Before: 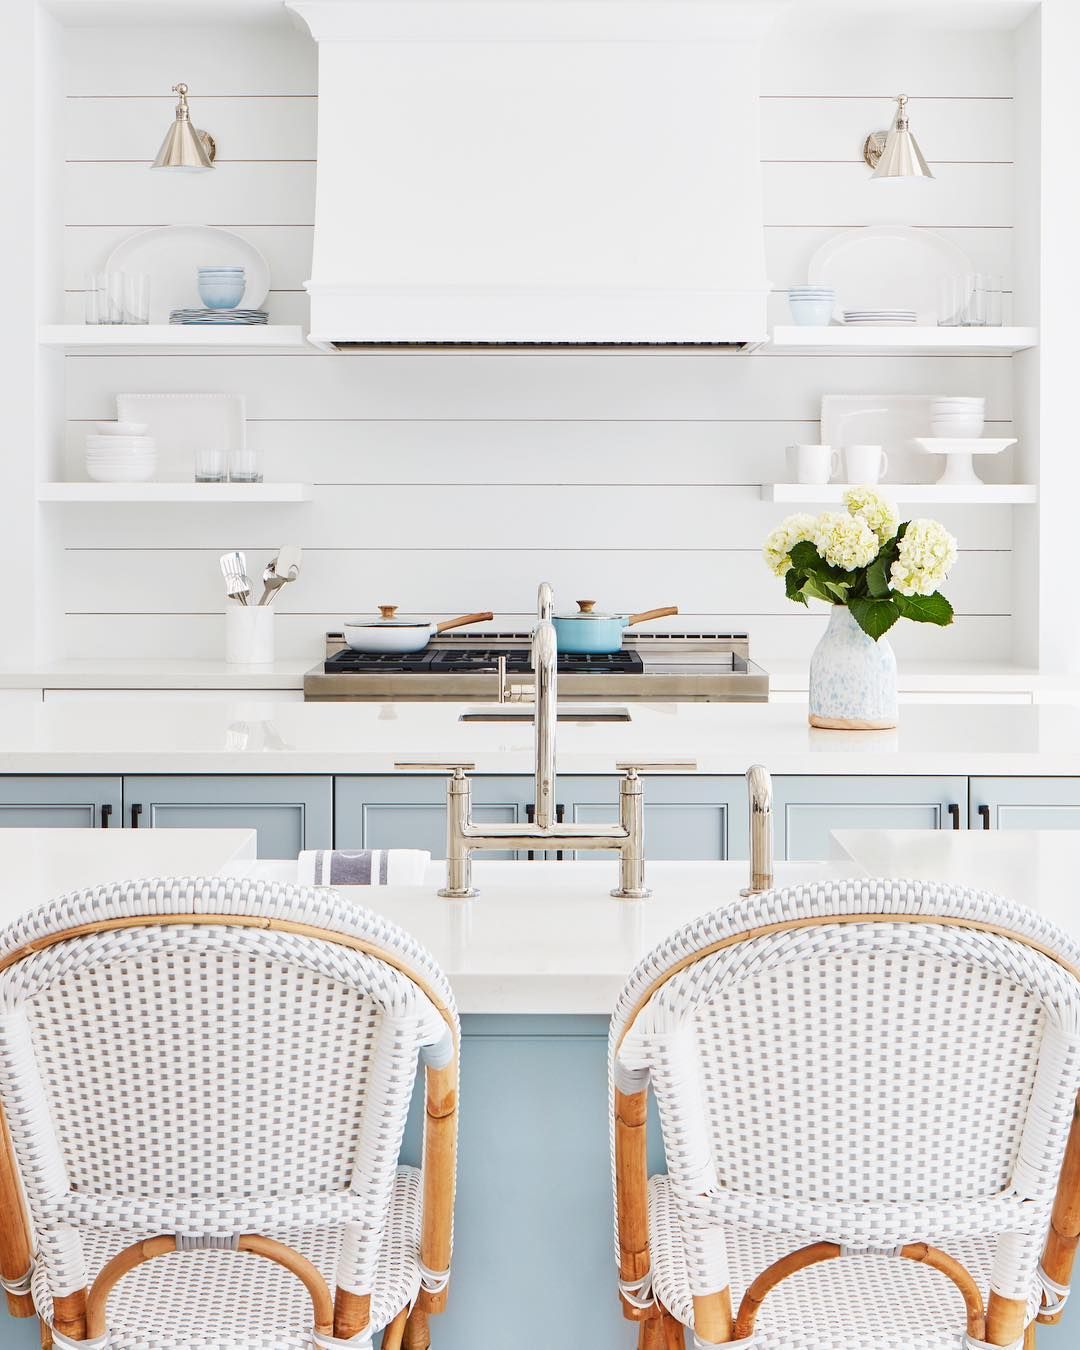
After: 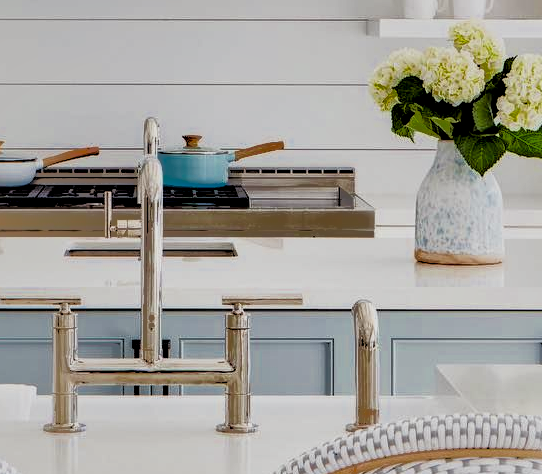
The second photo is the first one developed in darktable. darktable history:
crop: left 36.561%, top 34.456%, right 13.202%, bottom 30.397%
filmic rgb: black relative exposure -7.49 EV, white relative exposure 4.99 EV, hardness 3.32, contrast 1.298
local contrast: highlights 25%, shadows 76%, midtone range 0.747
color balance rgb: power › chroma 0.319%, power › hue 22.45°, linear chroma grading › global chroma 15.026%, perceptual saturation grading › global saturation 0.583%, perceptual saturation grading › highlights -25.77%, perceptual saturation grading › shadows 29.79%, perceptual brilliance grading › highlights 17.176%, perceptual brilliance grading › mid-tones 32.665%, perceptual brilliance grading › shadows -31.433%
velvia: strength 16.92%
shadows and highlights: shadows 38.14, highlights -73.87
